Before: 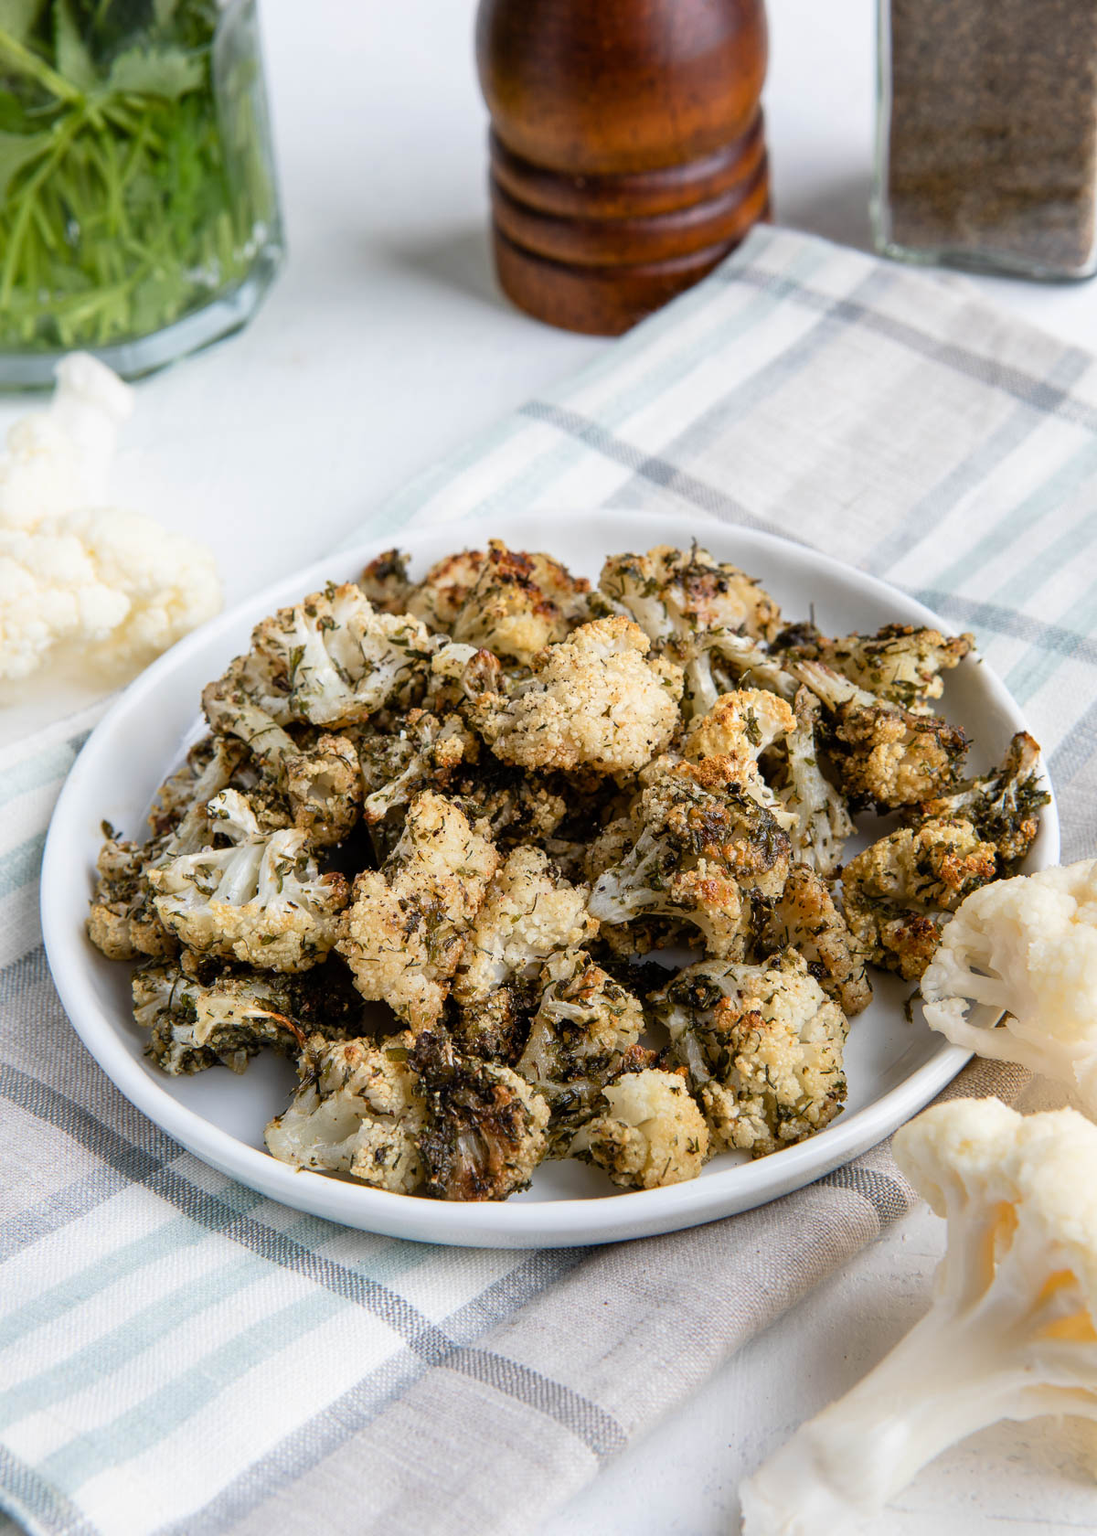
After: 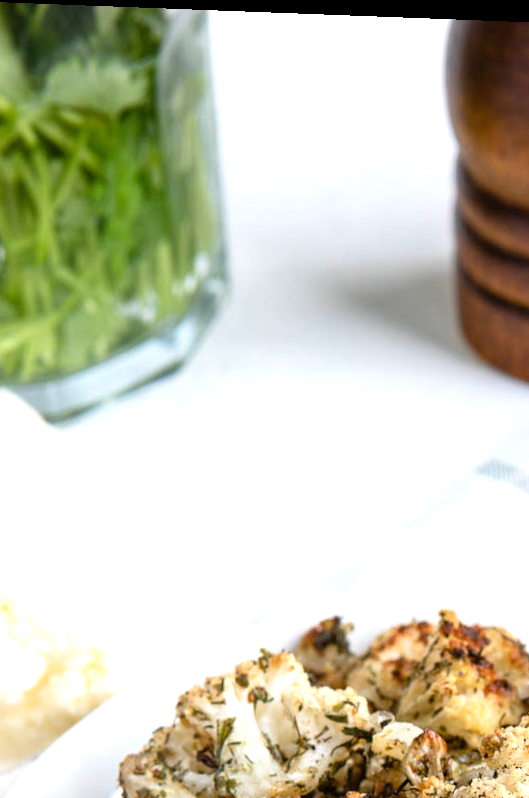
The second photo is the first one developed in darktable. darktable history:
rotate and perspective: rotation 2.17°, automatic cropping off
exposure: exposure 0.556 EV, compensate highlight preservation false
crop and rotate: left 10.817%, top 0.062%, right 47.194%, bottom 53.626%
